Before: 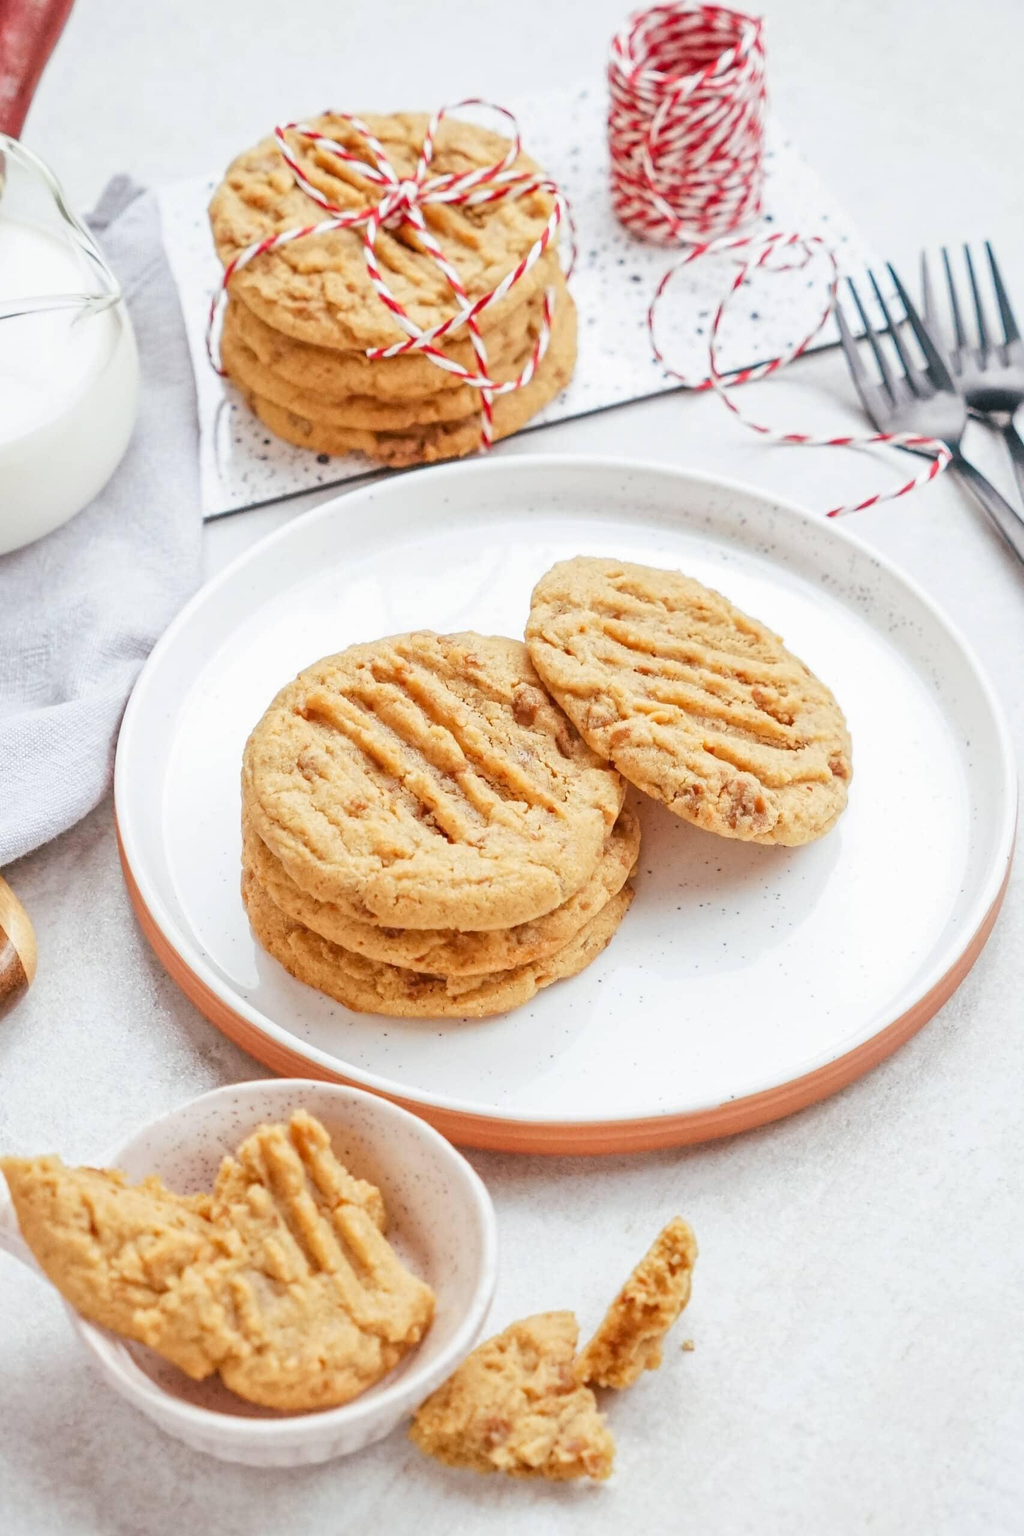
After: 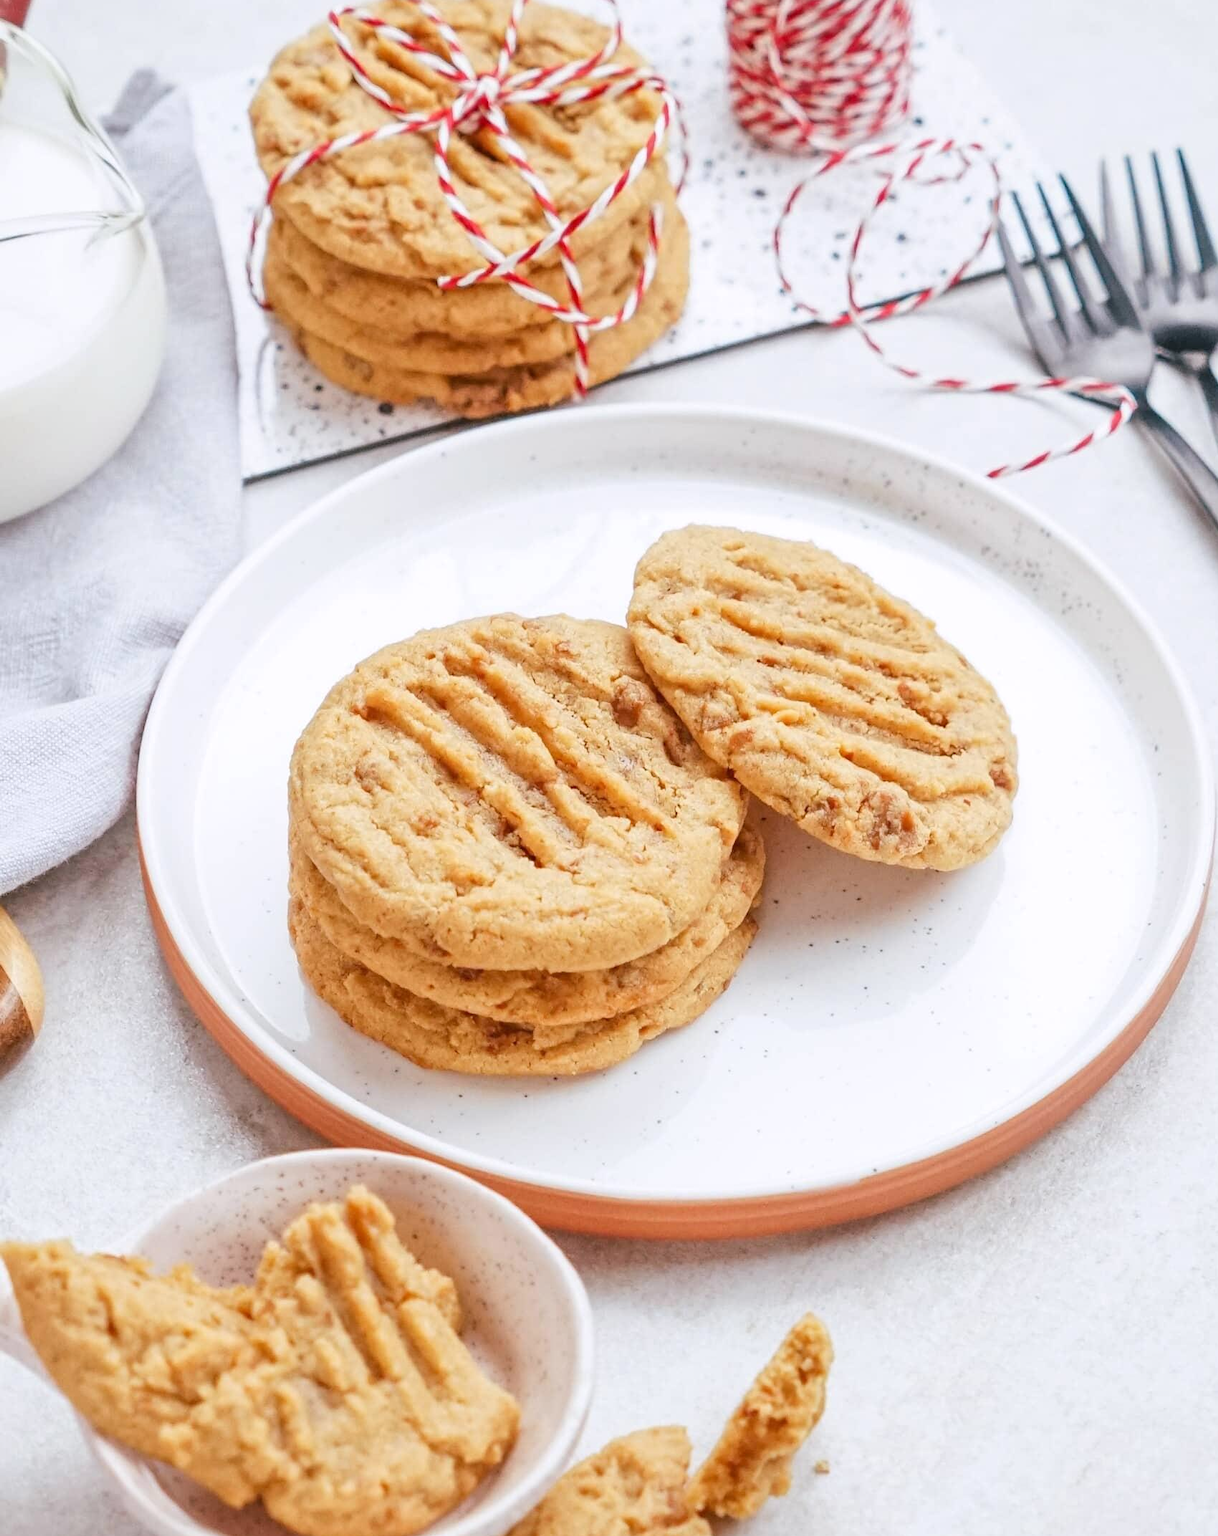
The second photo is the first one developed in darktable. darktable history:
white balance: red 1.004, blue 1.024
crop: top 7.625%, bottom 8.027%
